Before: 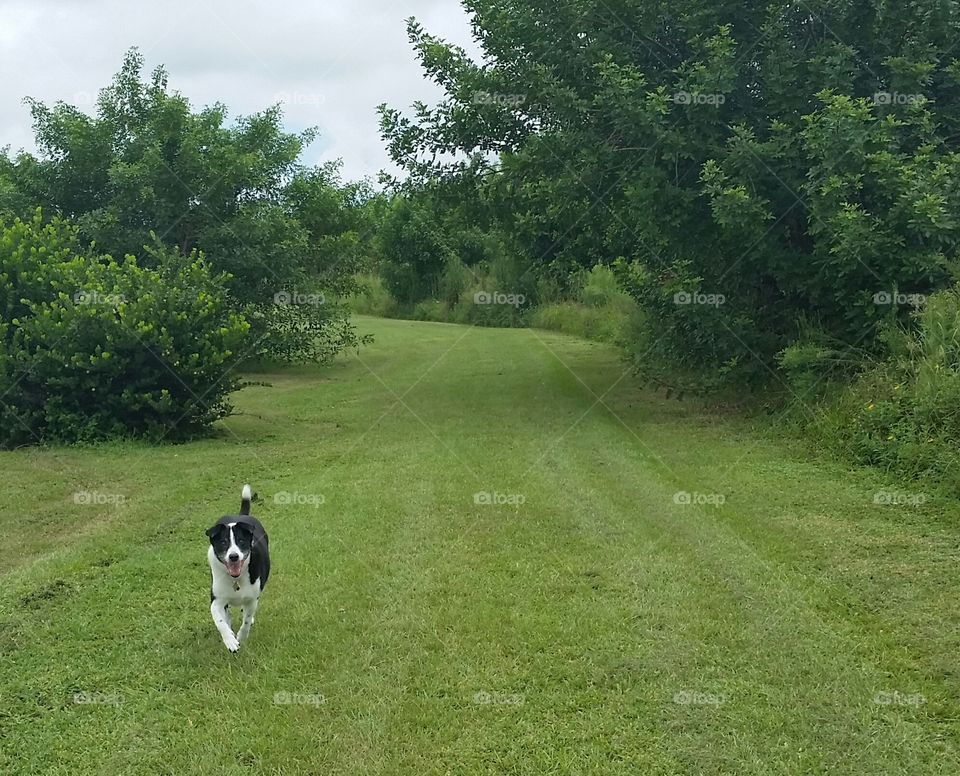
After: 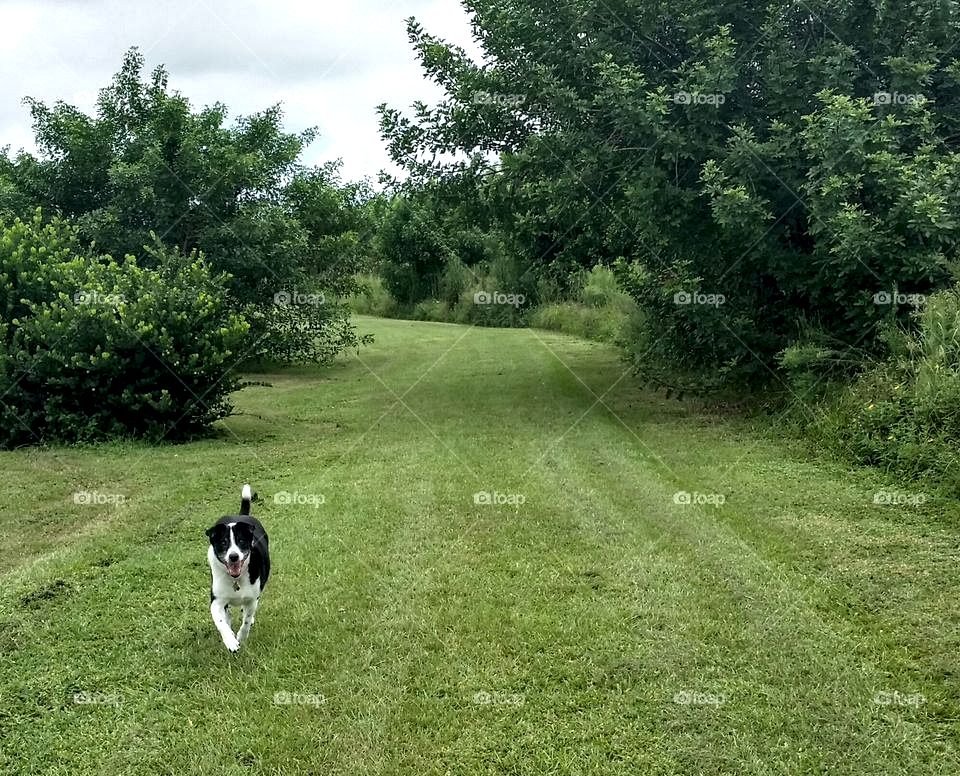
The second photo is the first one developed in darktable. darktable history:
local contrast: highlights 81%, shadows 58%, detail 173%, midtone range 0.603
